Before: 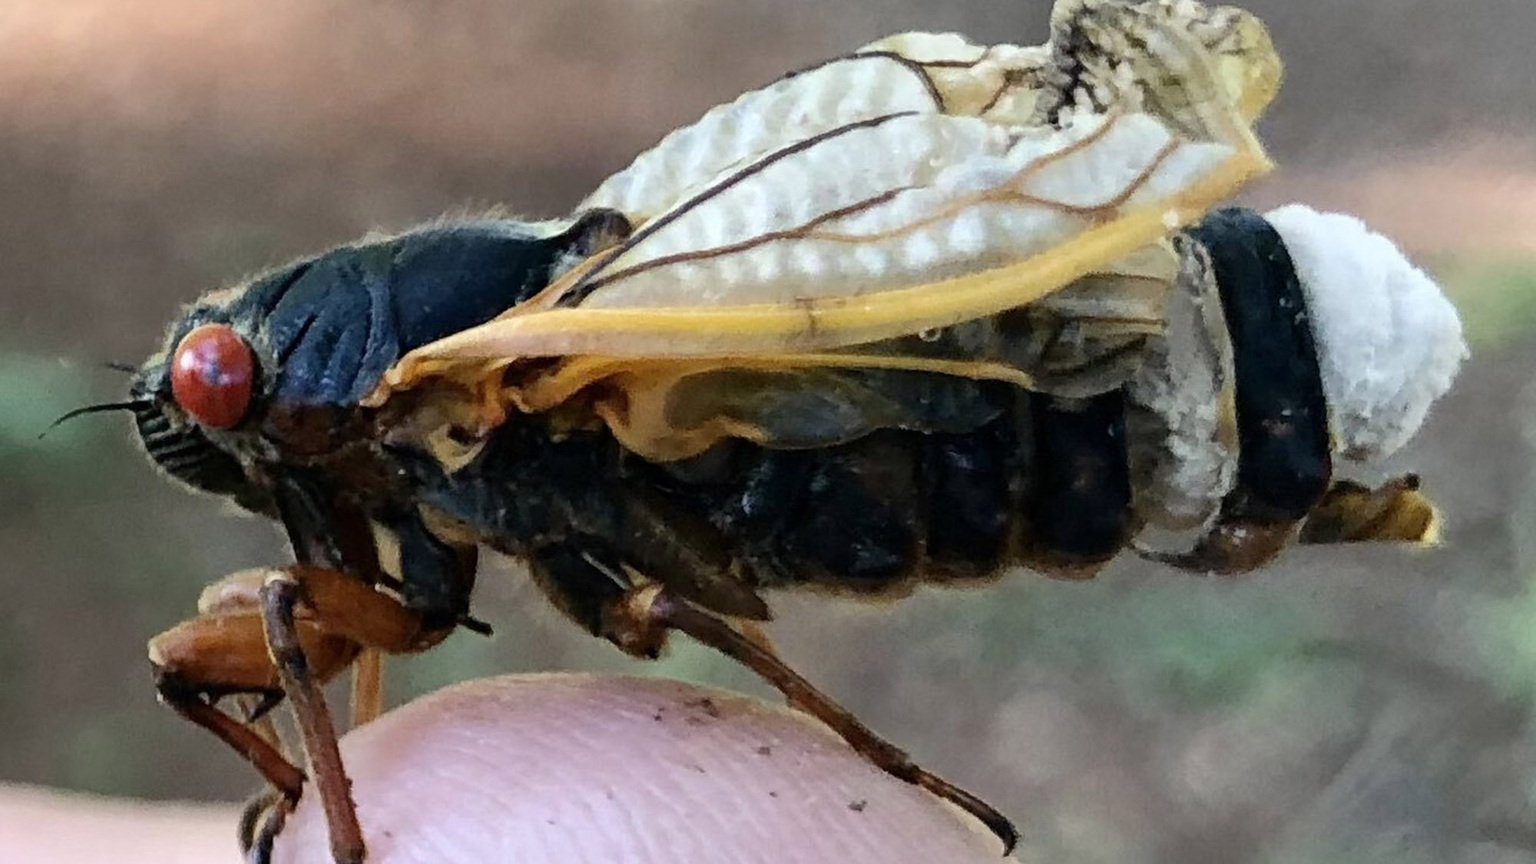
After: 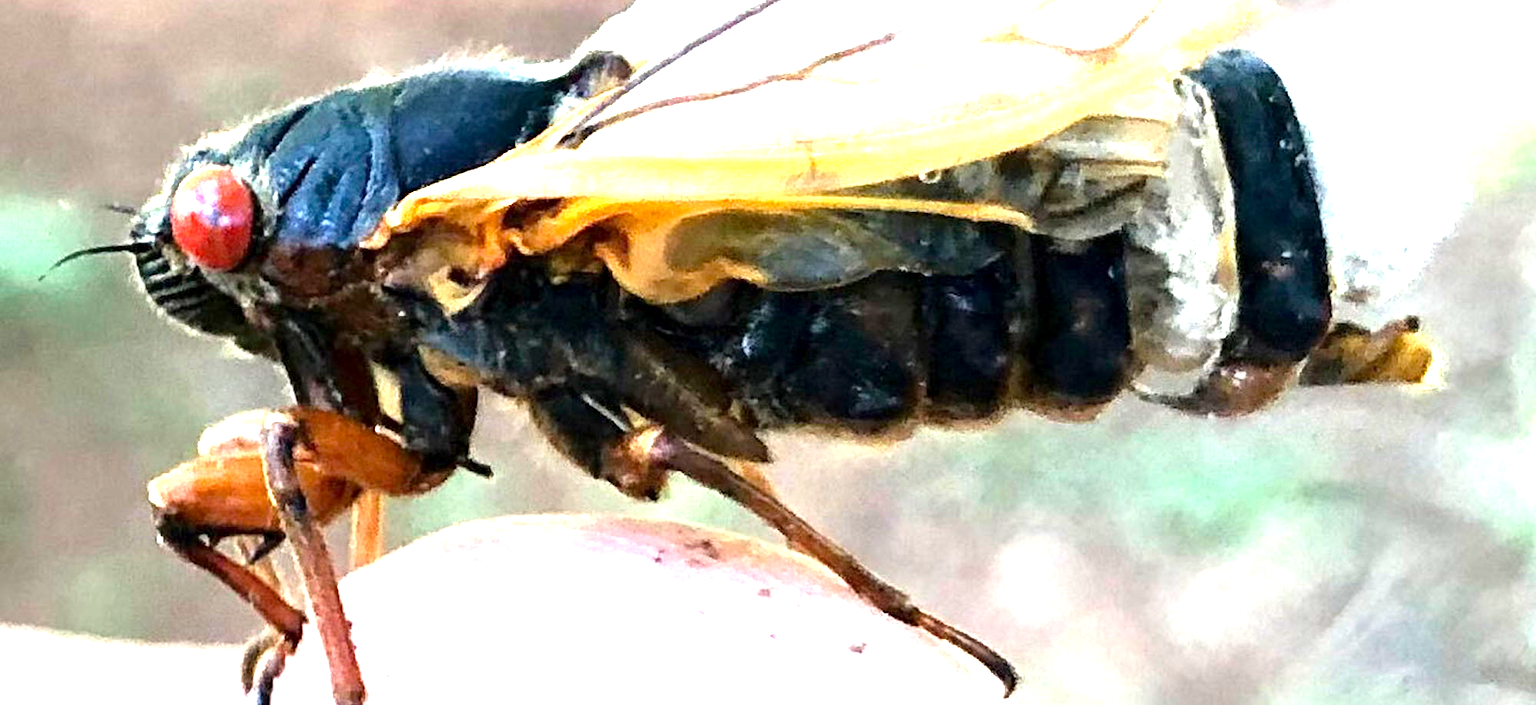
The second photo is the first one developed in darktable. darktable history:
tone equalizer: -8 EV -0.433 EV, -7 EV -0.382 EV, -6 EV -0.312 EV, -5 EV -0.23 EV, -3 EV 0.253 EV, -2 EV 0.361 EV, -1 EV 0.375 EV, +0 EV 0.422 EV
exposure: black level correction 0.001, exposure 1.735 EV, compensate highlight preservation false
crop and rotate: top 18.392%
